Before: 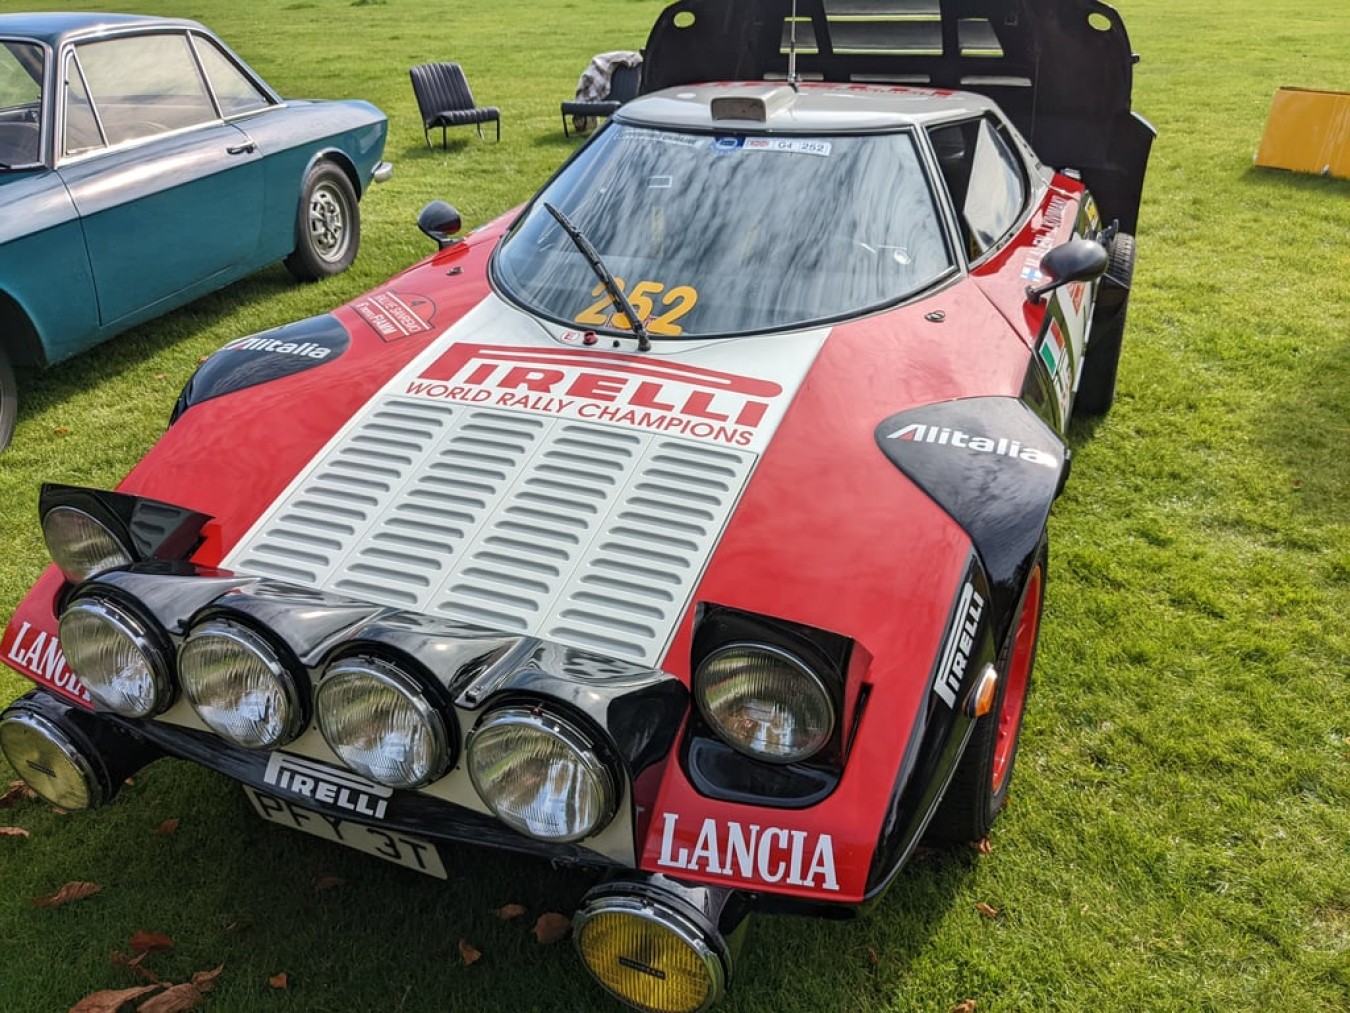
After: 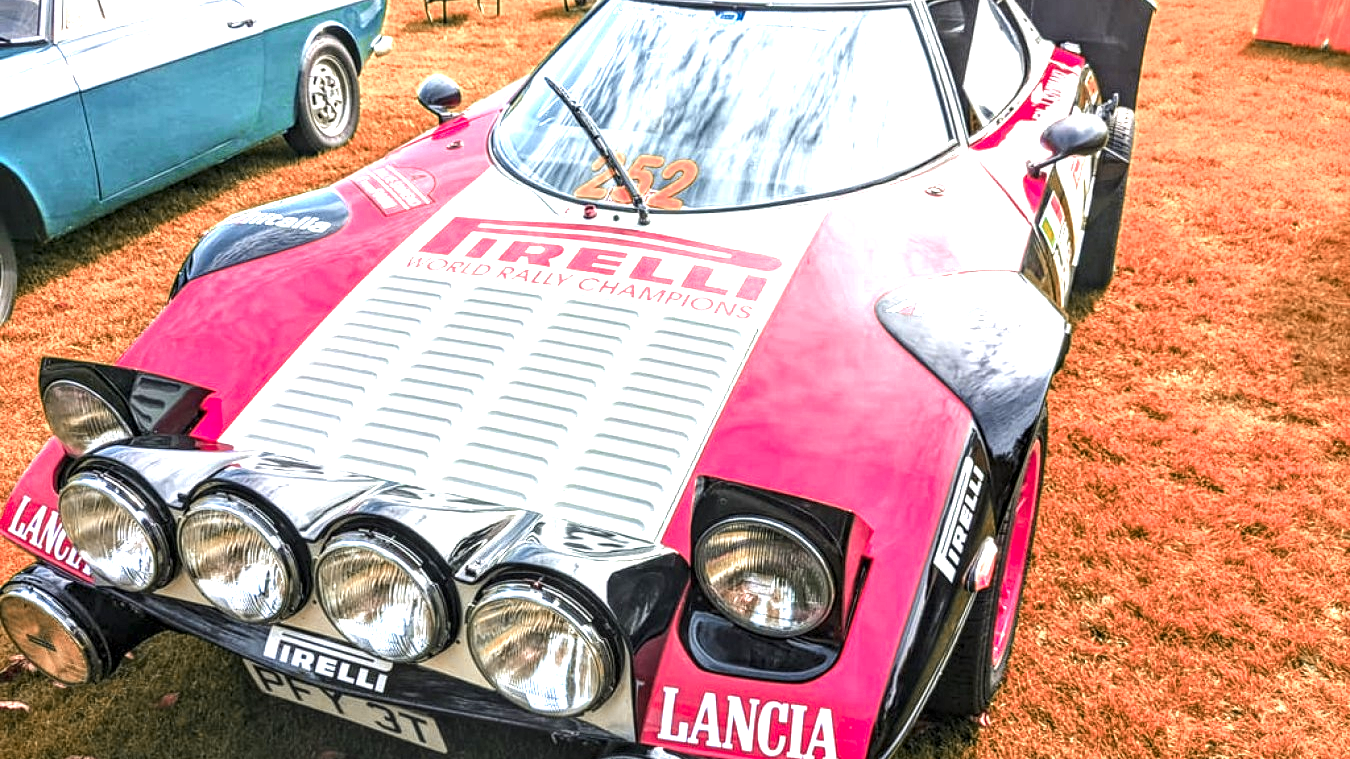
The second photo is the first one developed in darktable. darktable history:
exposure: black level correction 0, exposure 1.5 EV, compensate highlight preservation false
tone equalizer: -8 EV -0.417 EV, -7 EV -0.389 EV, -6 EV -0.333 EV, -5 EV -0.222 EV, -3 EV 0.222 EV, -2 EV 0.333 EV, -1 EV 0.389 EV, +0 EV 0.417 EV, edges refinement/feathering 500, mask exposure compensation -1.57 EV, preserve details no
crop and rotate: top 12.5%, bottom 12.5%
local contrast: detail 150%
color zones: curves: ch0 [(0.006, 0.385) (0.143, 0.563) (0.243, 0.321) (0.352, 0.464) (0.516, 0.456) (0.625, 0.5) (0.75, 0.5) (0.875, 0.5)]; ch1 [(0, 0.5) (0.134, 0.504) (0.246, 0.463) (0.421, 0.515) (0.5, 0.56) (0.625, 0.5) (0.75, 0.5) (0.875, 0.5)]; ch2 [(0, 0.5) (0.131, 0.426) (0.307, 0.289) (0.38, 0.188) (0.513, 0.216) (0.625, 0.548) (0.75, 0.468) (0.838, 0.396) (0.971, 0.311)]
